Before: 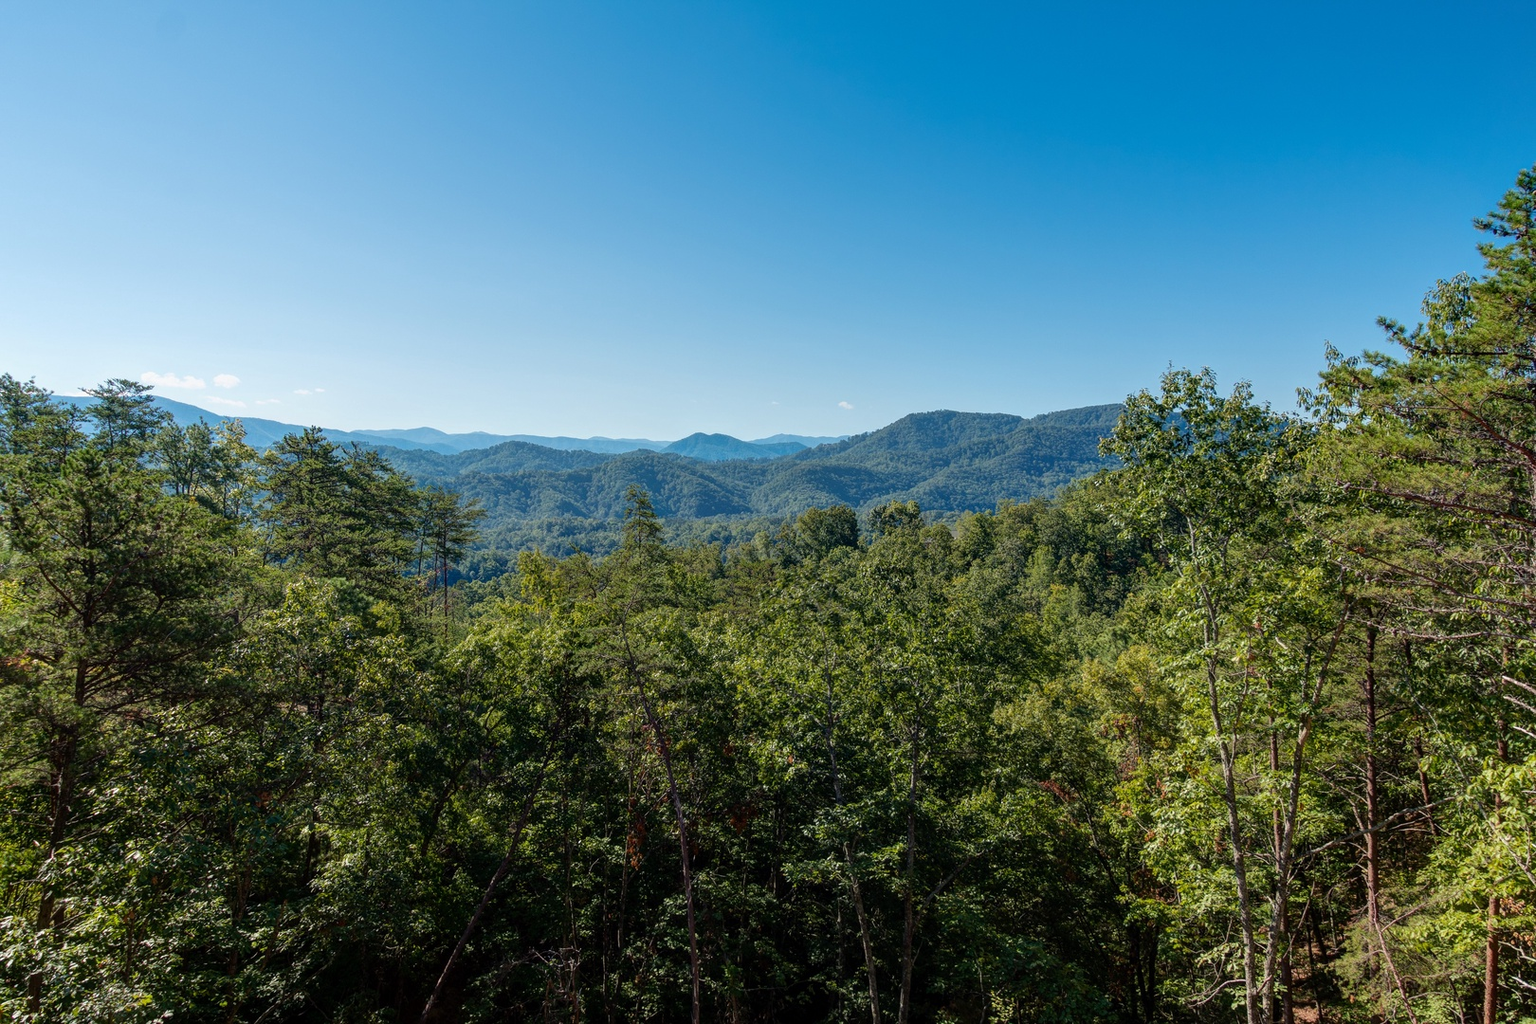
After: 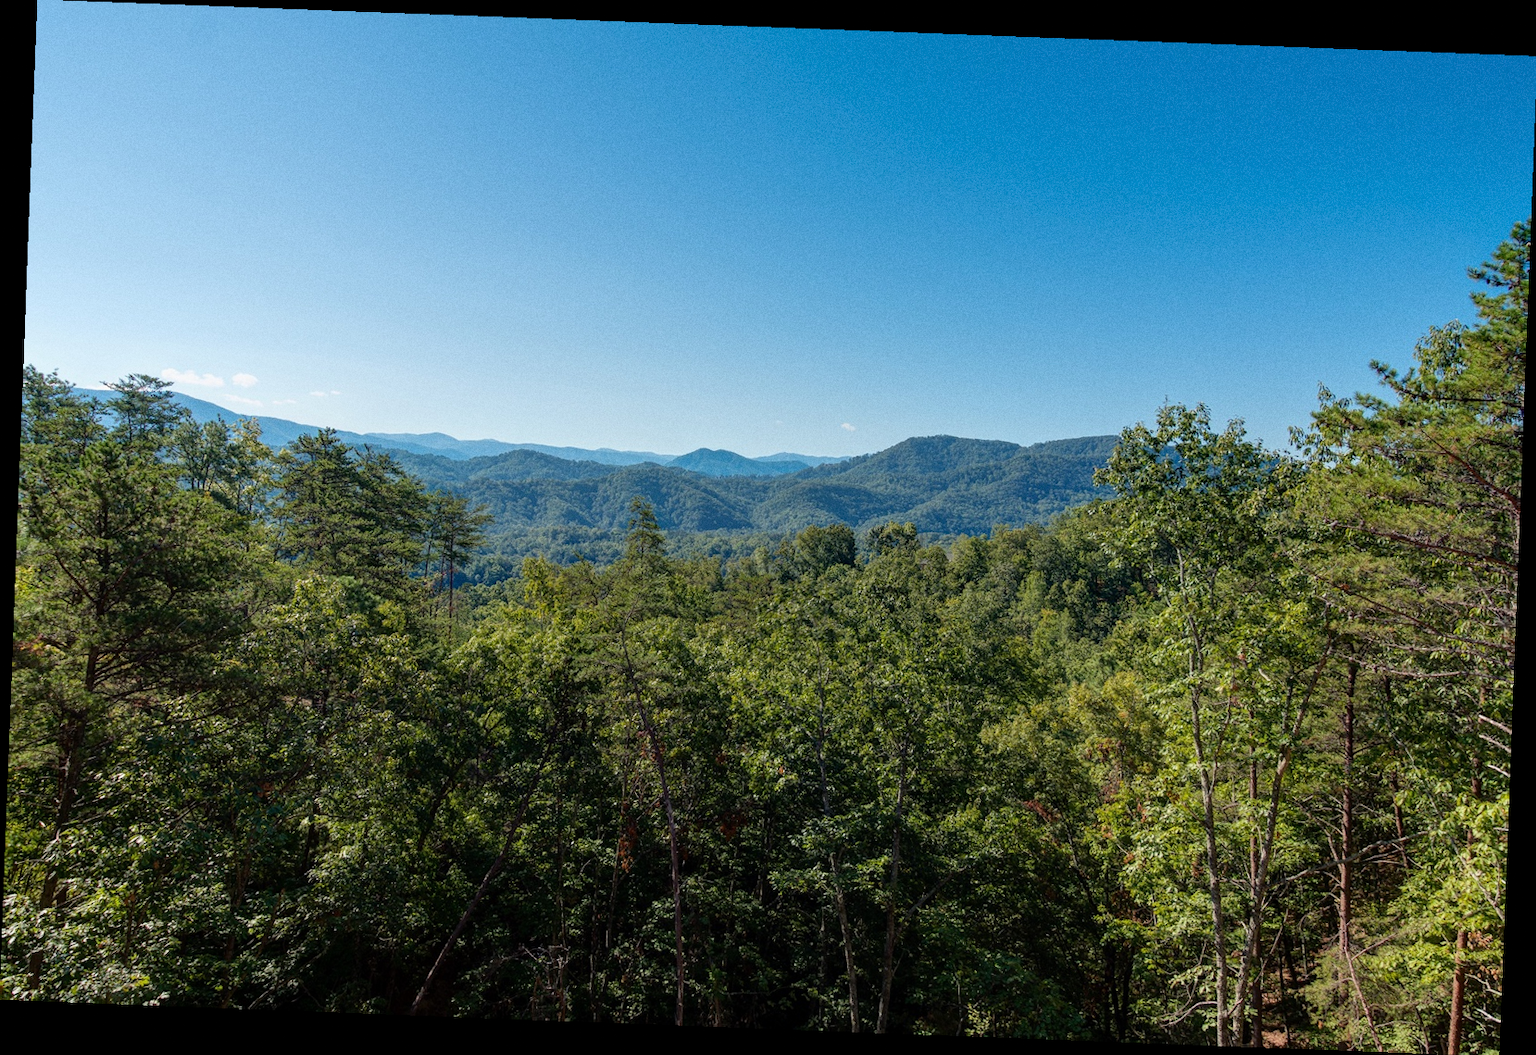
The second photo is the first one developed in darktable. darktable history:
rotate and perspective: rotation 2.17°, automatic cropping off
grain: coarseness 7.08 ISO, strength 21.67%, mid-tones bias 59.58%
